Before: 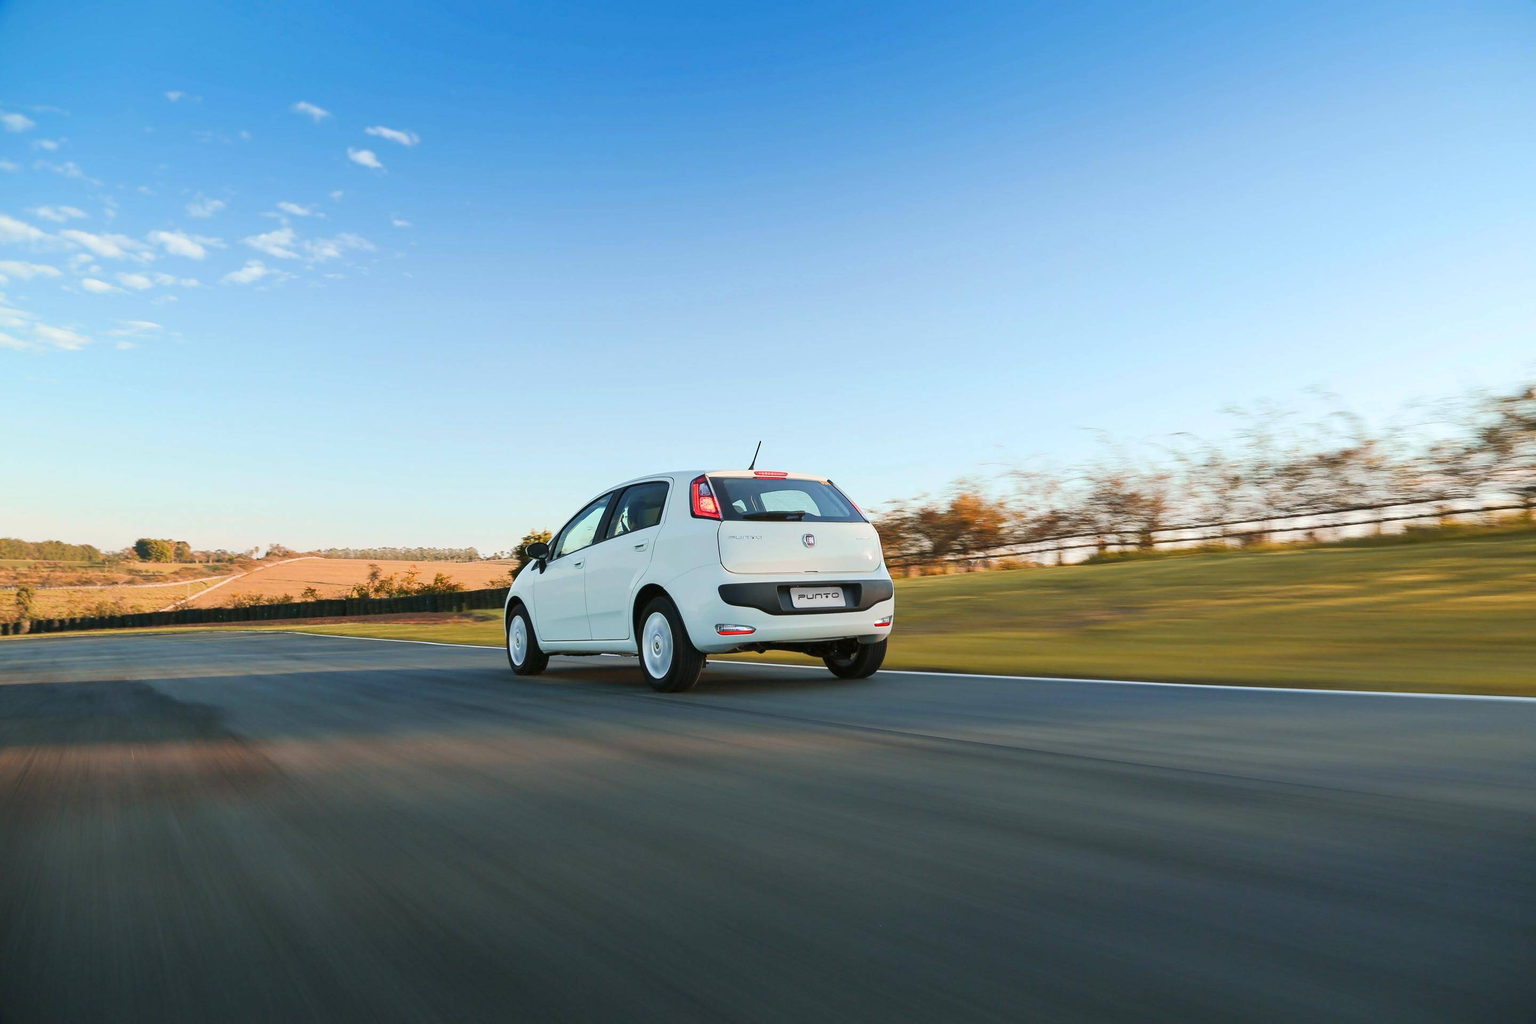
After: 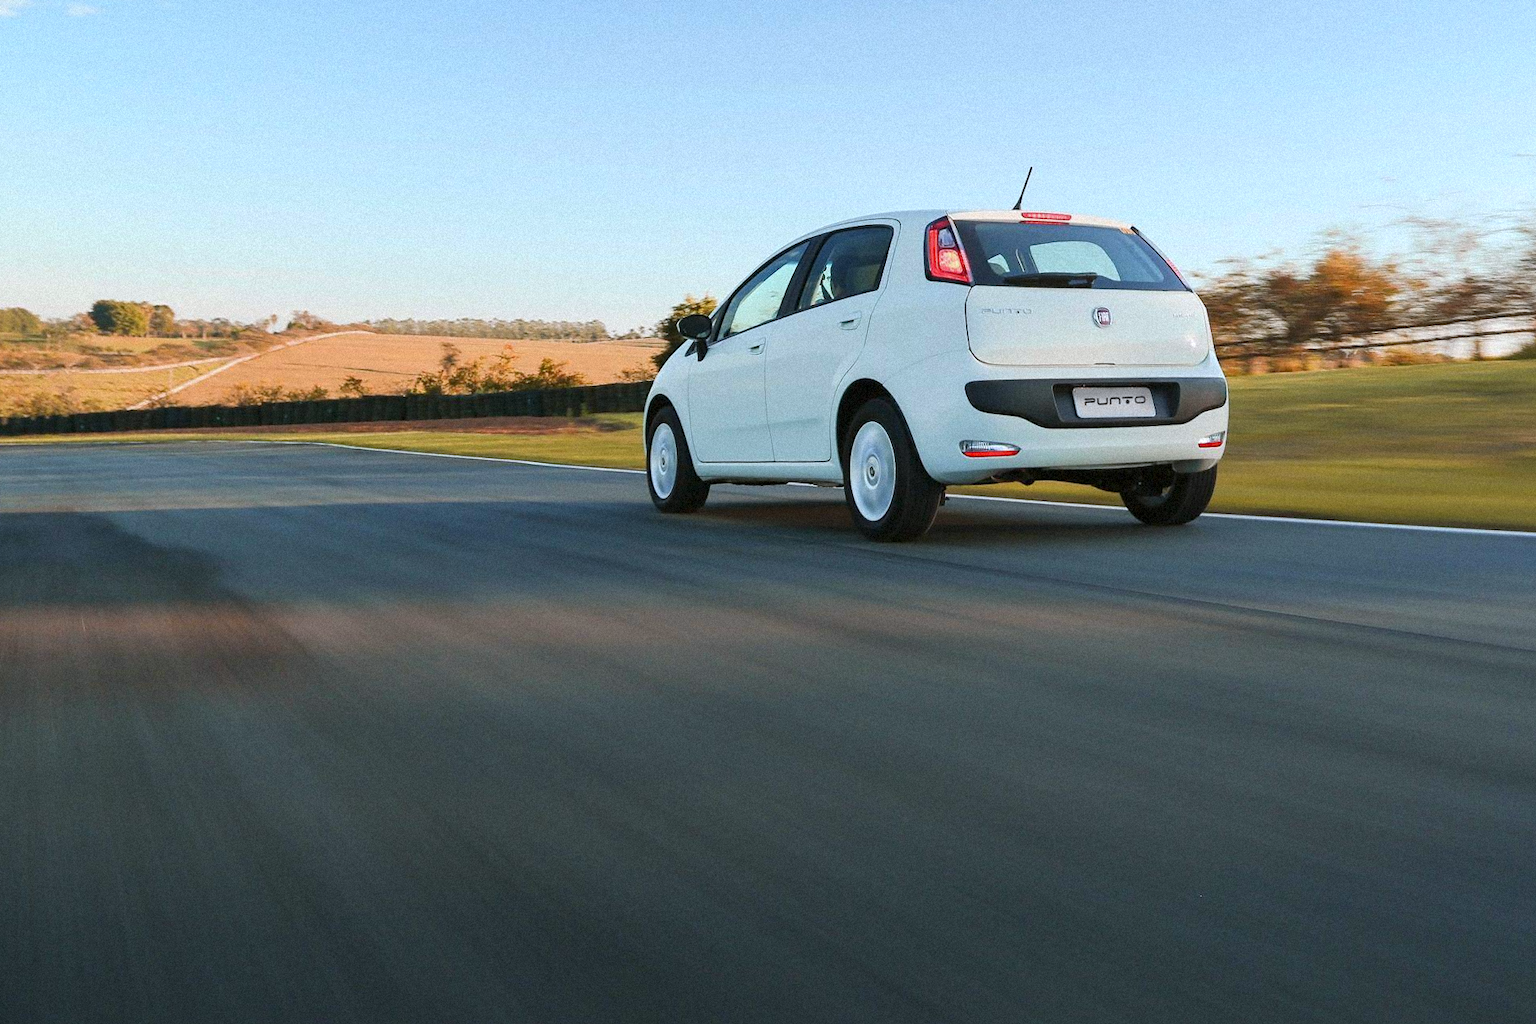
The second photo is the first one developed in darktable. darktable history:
grain: mid-tones bias 0%
white balance: red 0.976, blue 1.04
crop and rotate: angle -0.82°, left 3.85%, top 31.828%, right 27.992%
